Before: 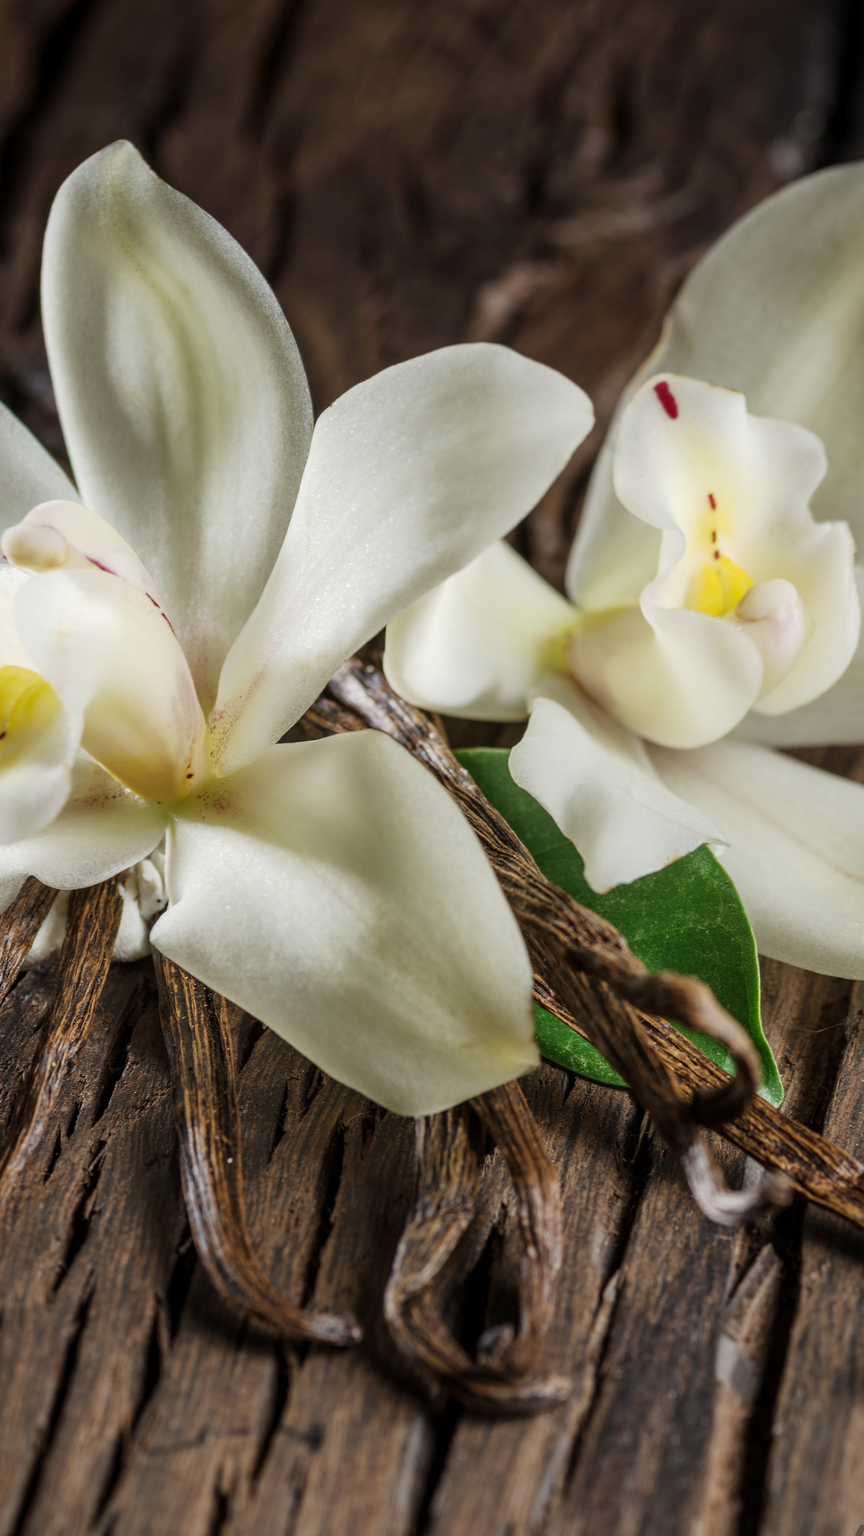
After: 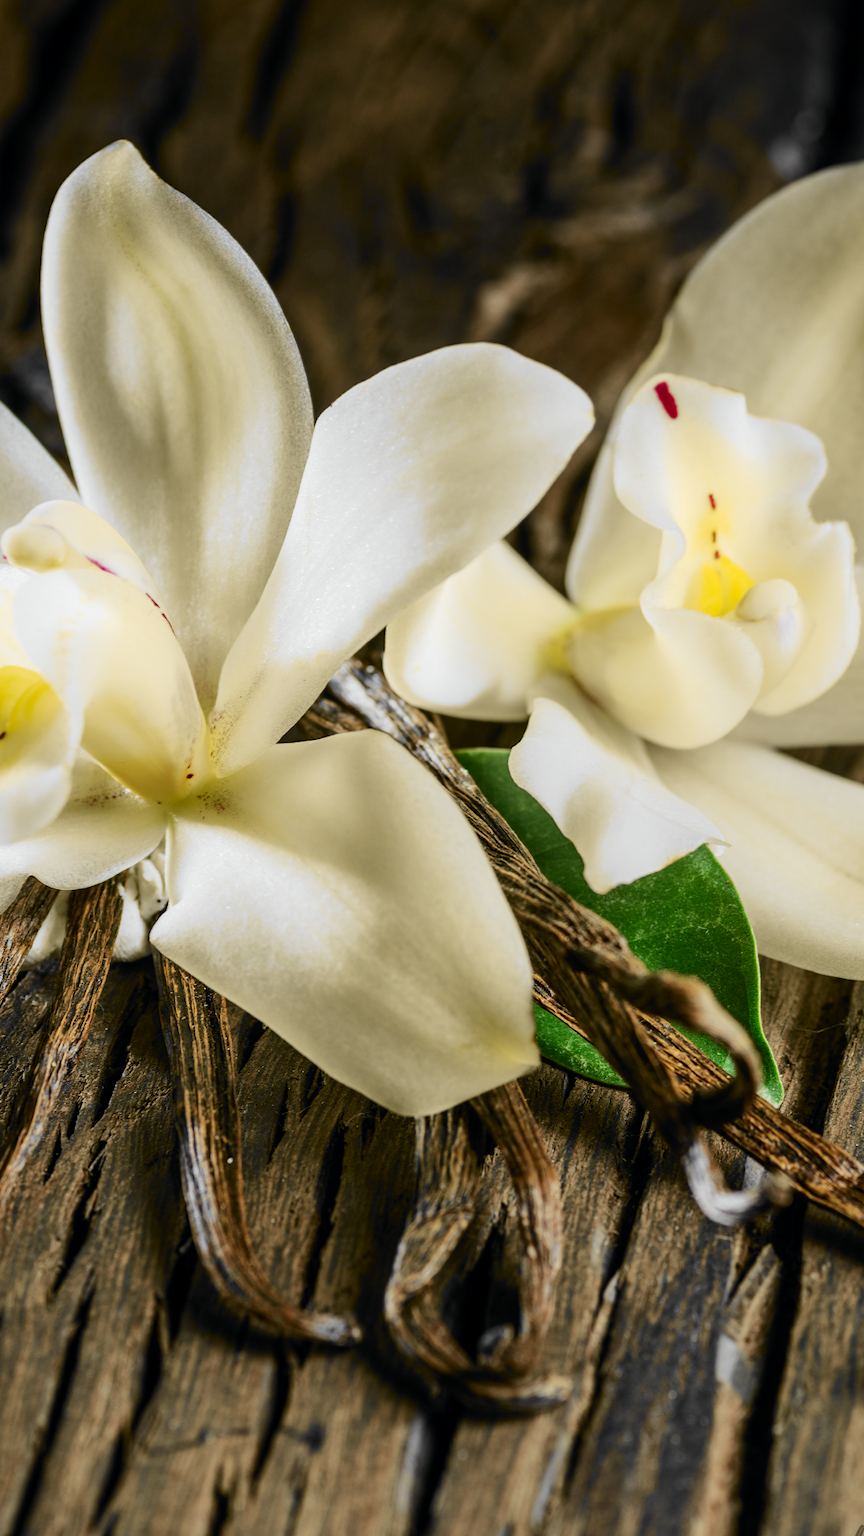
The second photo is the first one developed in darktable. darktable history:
bloom: size 13.65%, threshold 98.39%, strength 4.82%
tone curve: curves: ch0 [(0, 0) (0.071, 0.047) (0.266, 0.26) (0.483, 0.554) (0.753, 0.811) (1, 0.983)]; ch1 [(0, 0) (0.346, 0.307) (0.408, 0.387) (0.463, 0.465) (0.482, 0.493) (0.502, 0.499) (0.517, 0.502) (0.55, 0.548) (0.597, 0.61) (0.651, 0.698) (1, 1)]; ch2 [(0, 0) (0.346, 0.34) (0.434, 0.46) (0.485, 0.494) (0.5, 0.498) (0.517, 0.506) (0.526, 0.545) (0.583, 0.61) (0.625, 0.659) (1, 1)], color space Lab, independent channels, preserve colors none
